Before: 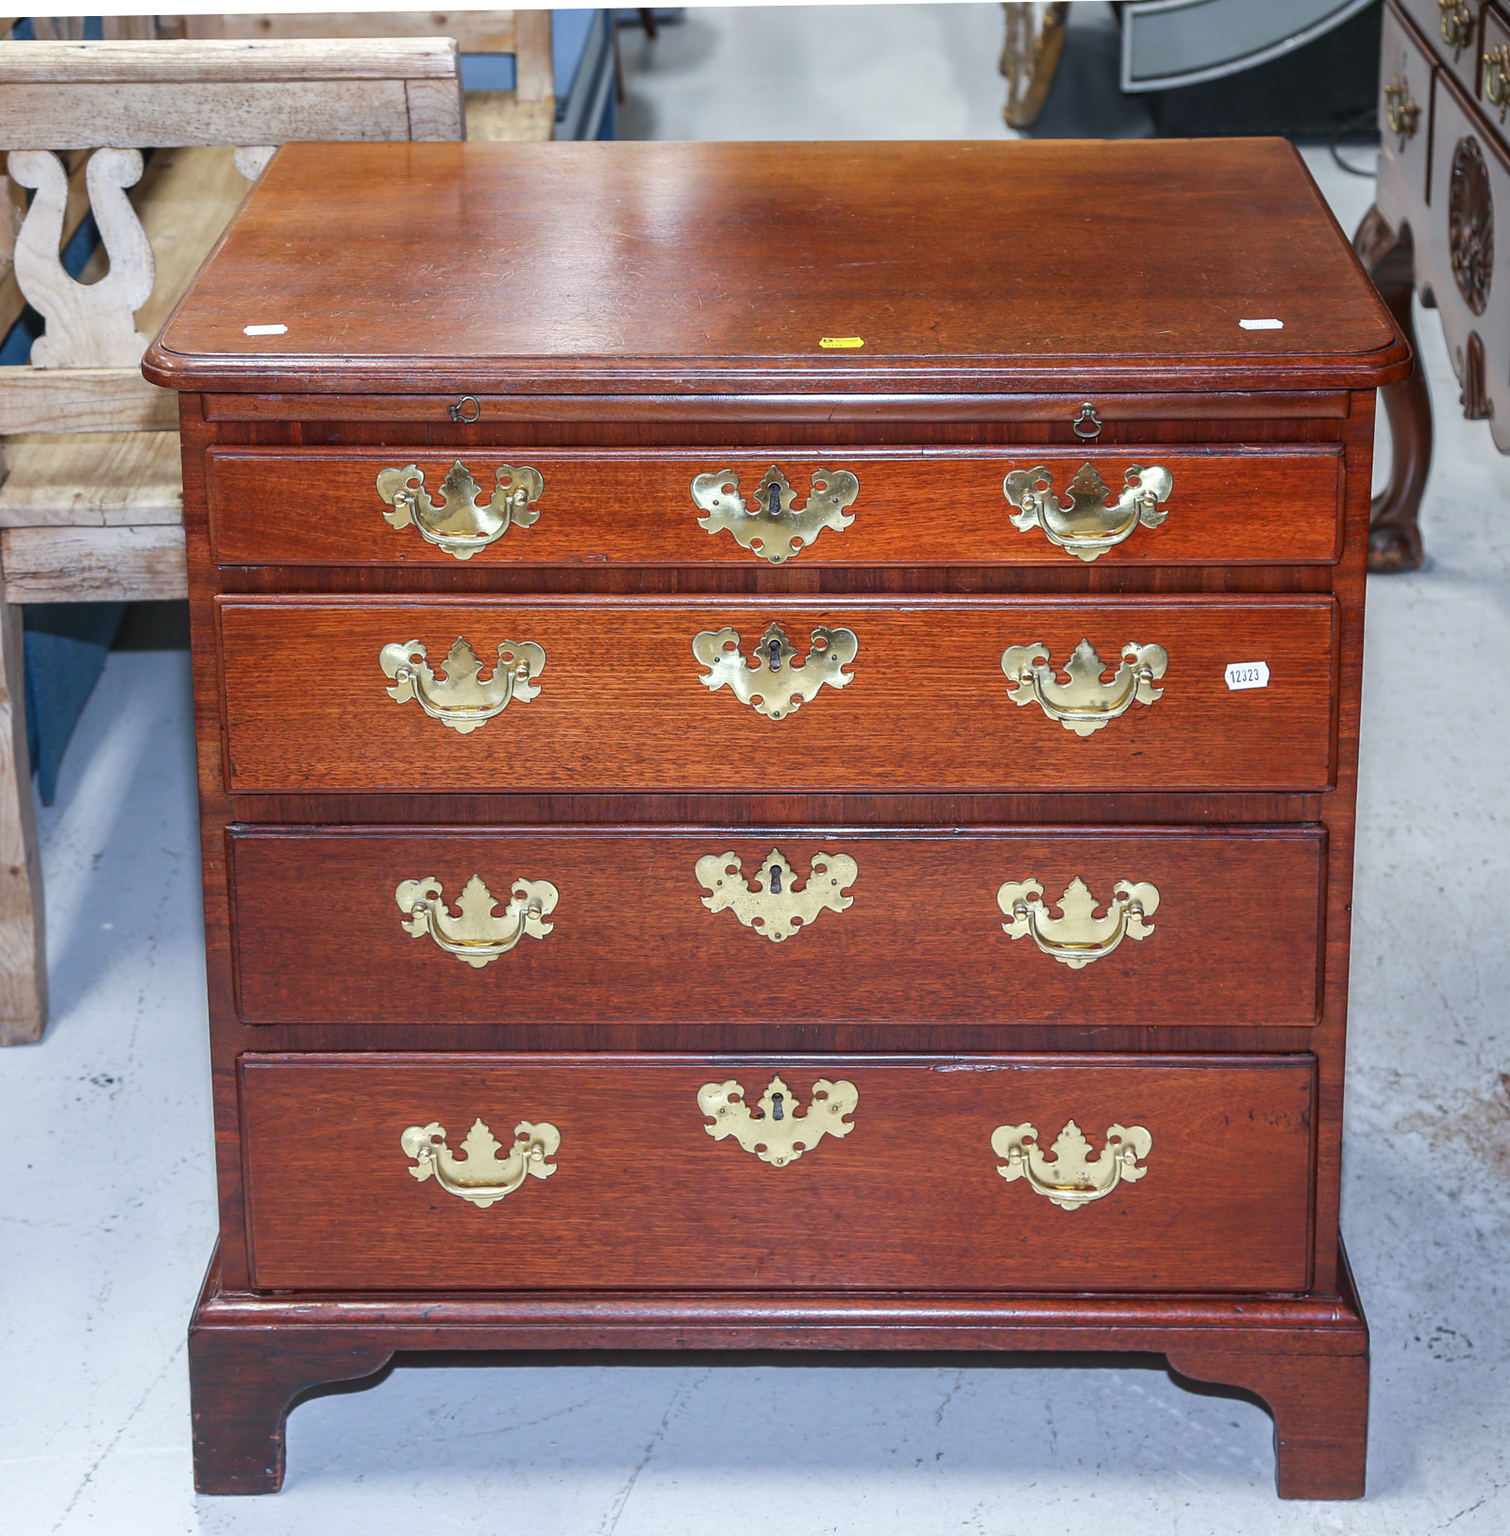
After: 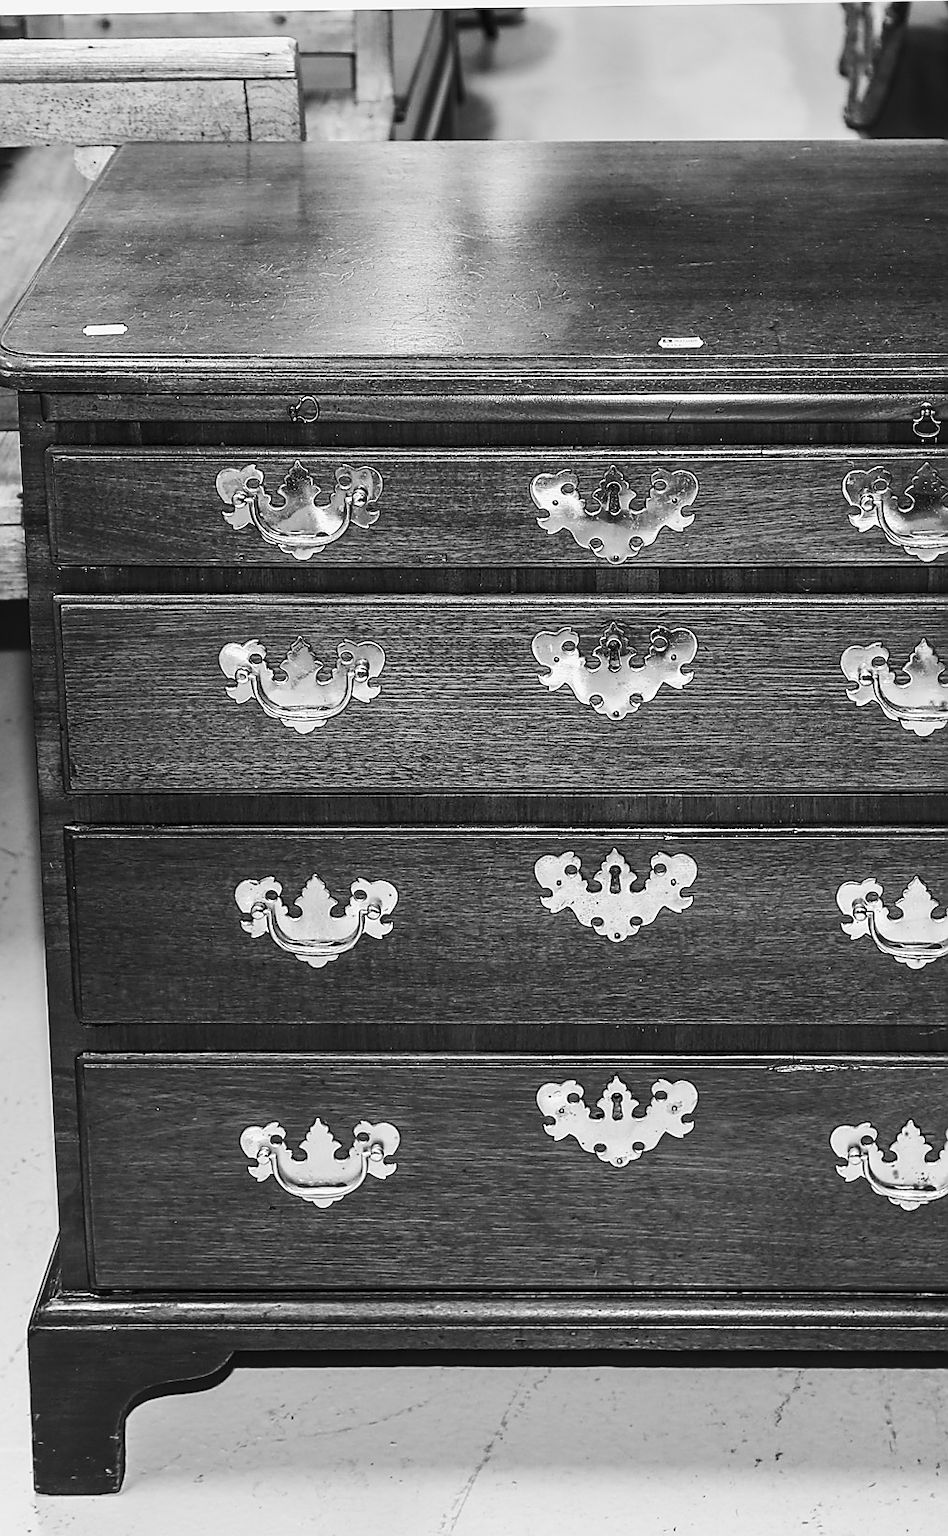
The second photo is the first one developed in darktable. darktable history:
exposure: exposure -0.157 EV, compensate highlight preservation false
sharpen: radius 1.4, amount 1.25, threshold 0.7
contrast brightness saturation: contrast 0.4, brightness 0.1, saturation 0.21
monochrome: a 32, b 64, size 2.3
rgb curve: curves: ch0 [(0, 0) (0.175, 0.154) (0.785, 0.663) (1, 1)]
crop: left 10.644%, right 26.528%
